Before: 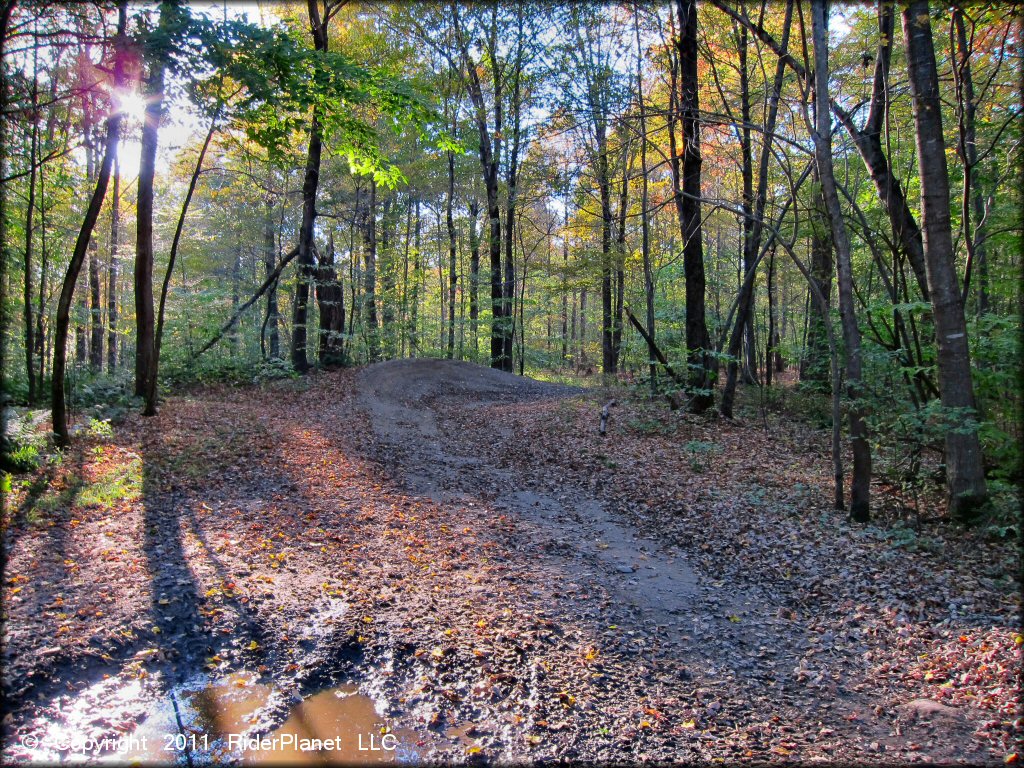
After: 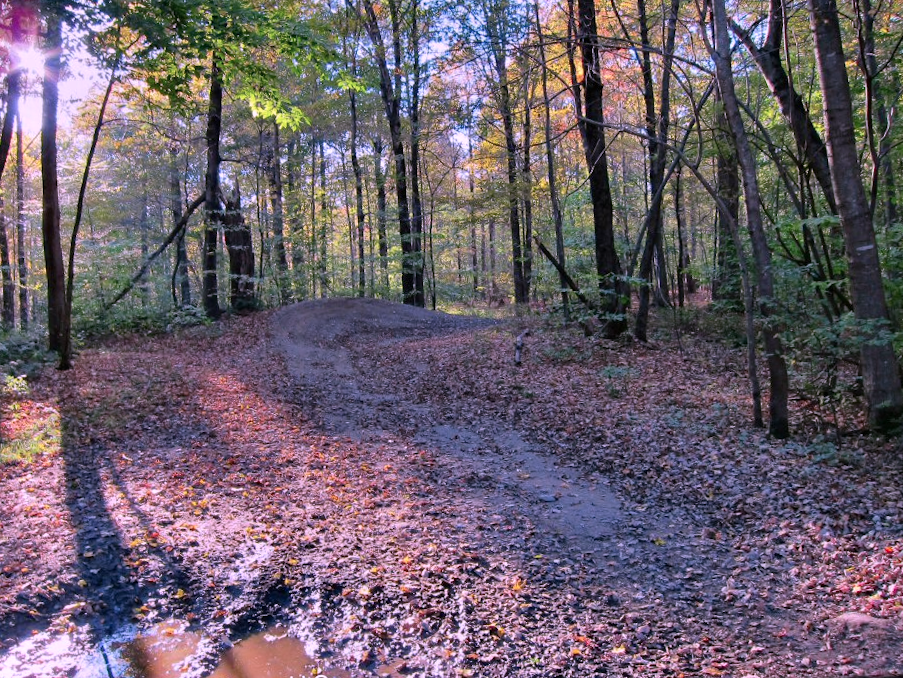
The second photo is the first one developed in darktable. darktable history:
crop and rotate: angle 2.99°, left 5.716%, top 5.681%
color correction: highlights a* 15.64, highlights b* -20.65
base curve: preserve colors none
color zones: curves: ch0 [(0, 0.5) (0.143, 0.5) (0.286, 0.5) (0.429, 0.5) (0.571, 0.5) (0.714, 0.476) (0.857, 0.5) (1, 0.5)]; ch2 [(0, 0.5) (0.143, 0.5) (0.286, 0.5) (0.429, 0.5) (0.571, 0.5) (0.714, 0.487) (0.857, 0.5) (1, 0.5)]
